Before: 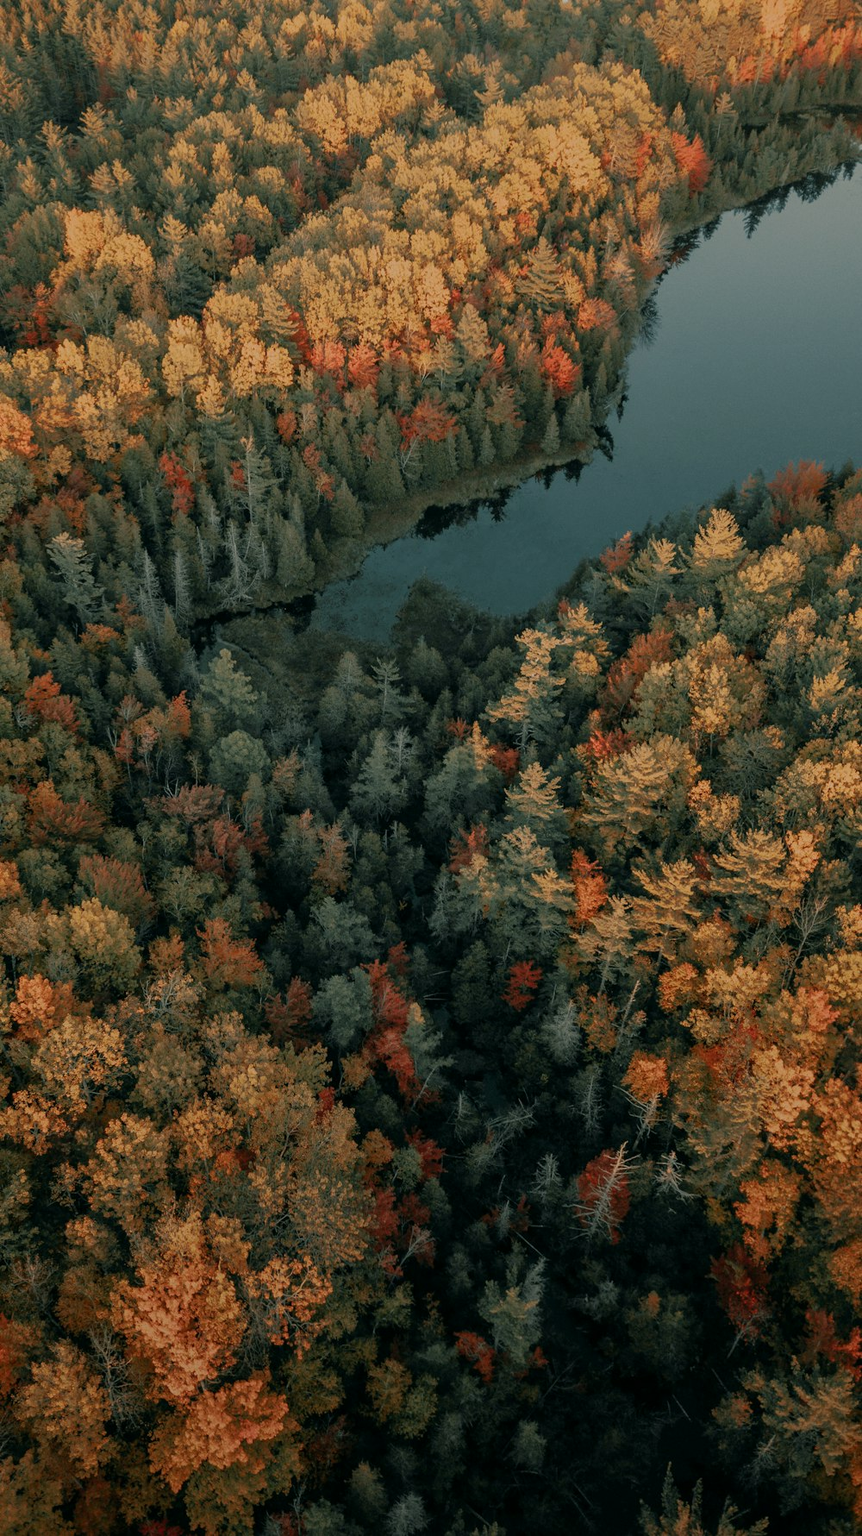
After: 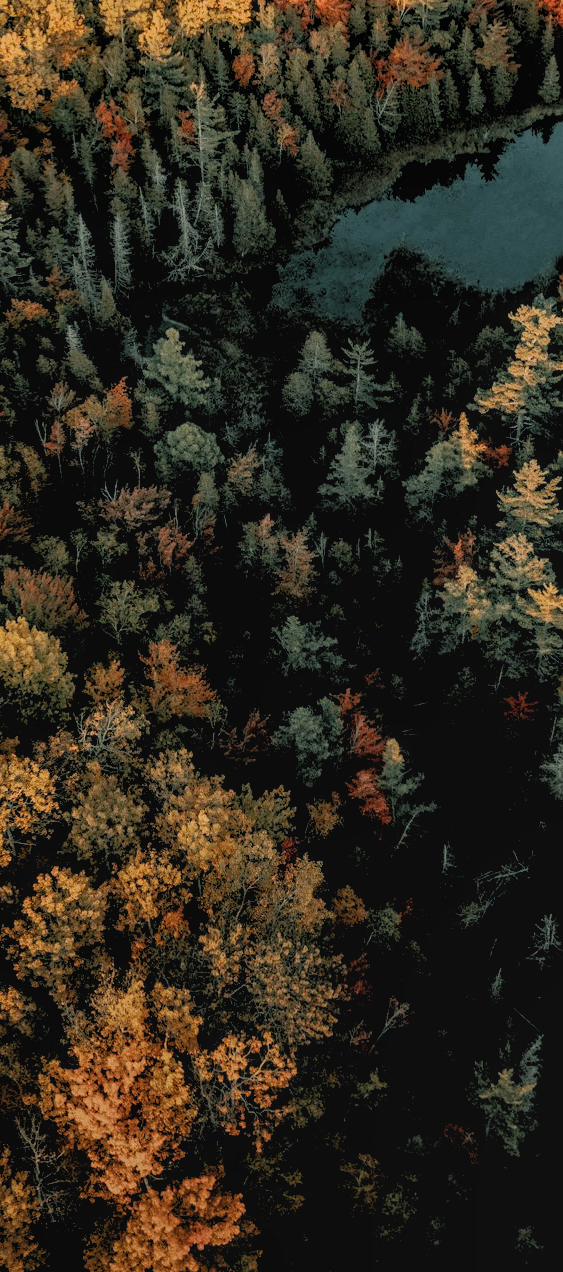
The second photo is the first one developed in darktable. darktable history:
tone equalizer: on, module defaults
exposure: exposure 0.2 EV, compensate highlight preservation false
contrast brightness saturation: contrast -0.1, saturation -0.1
local contrast: detail 130%
crop: left 8.966%, top 23.852%, right 34.699%, bottom 4.703%
rgb levels: levels [[0.034, 0.472, 0.904], [0, 0.5, 1], [0, 0.5, 1]]
color balance rgb: linear chroma grading › global chroma 6.48%, perceptual saturation grading › global saturation 12.96%, global vibrance 6.02%
